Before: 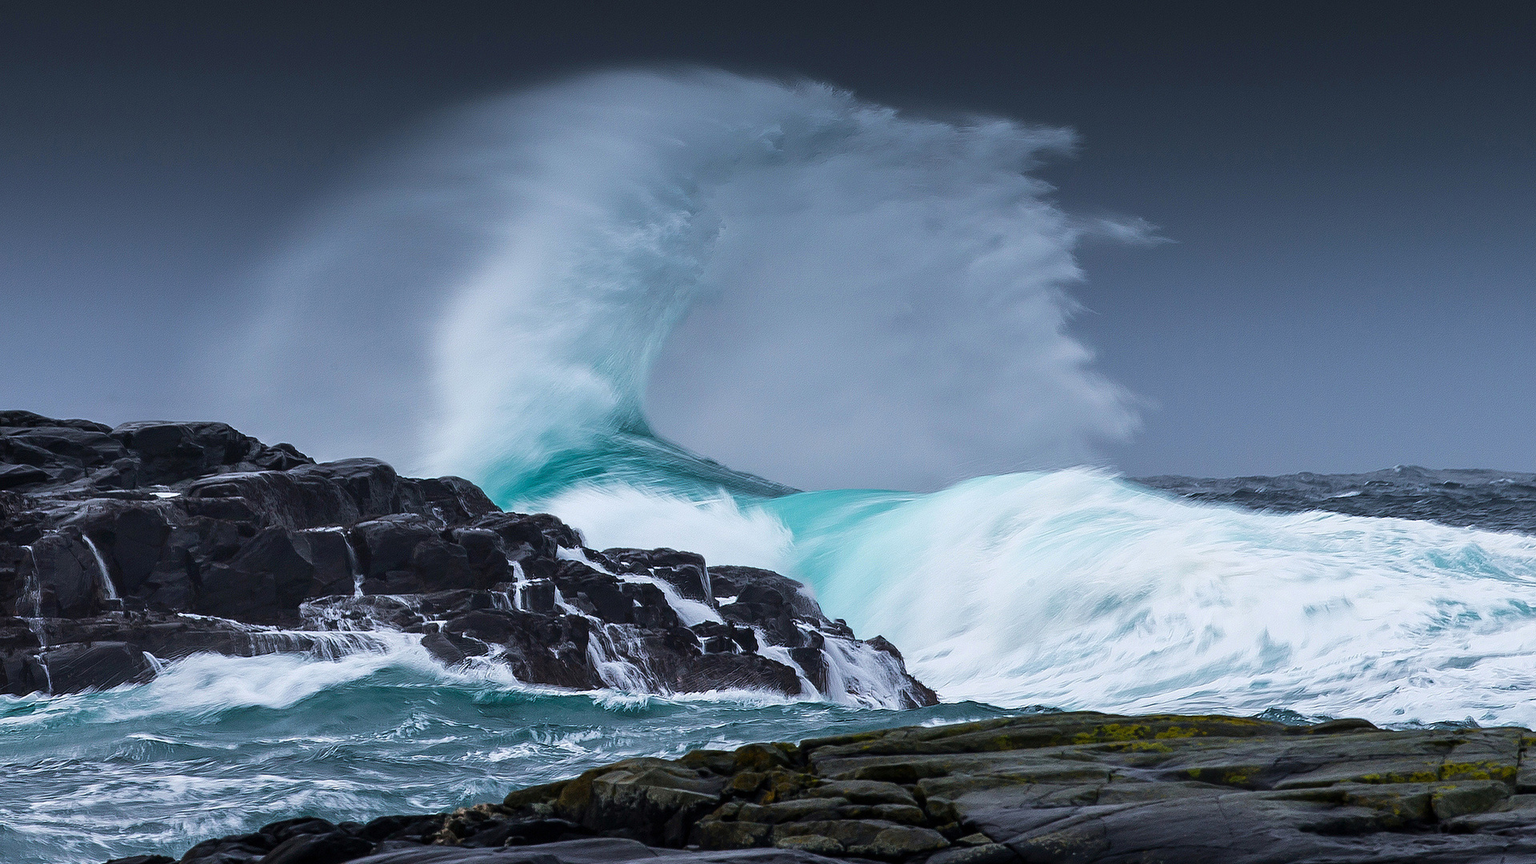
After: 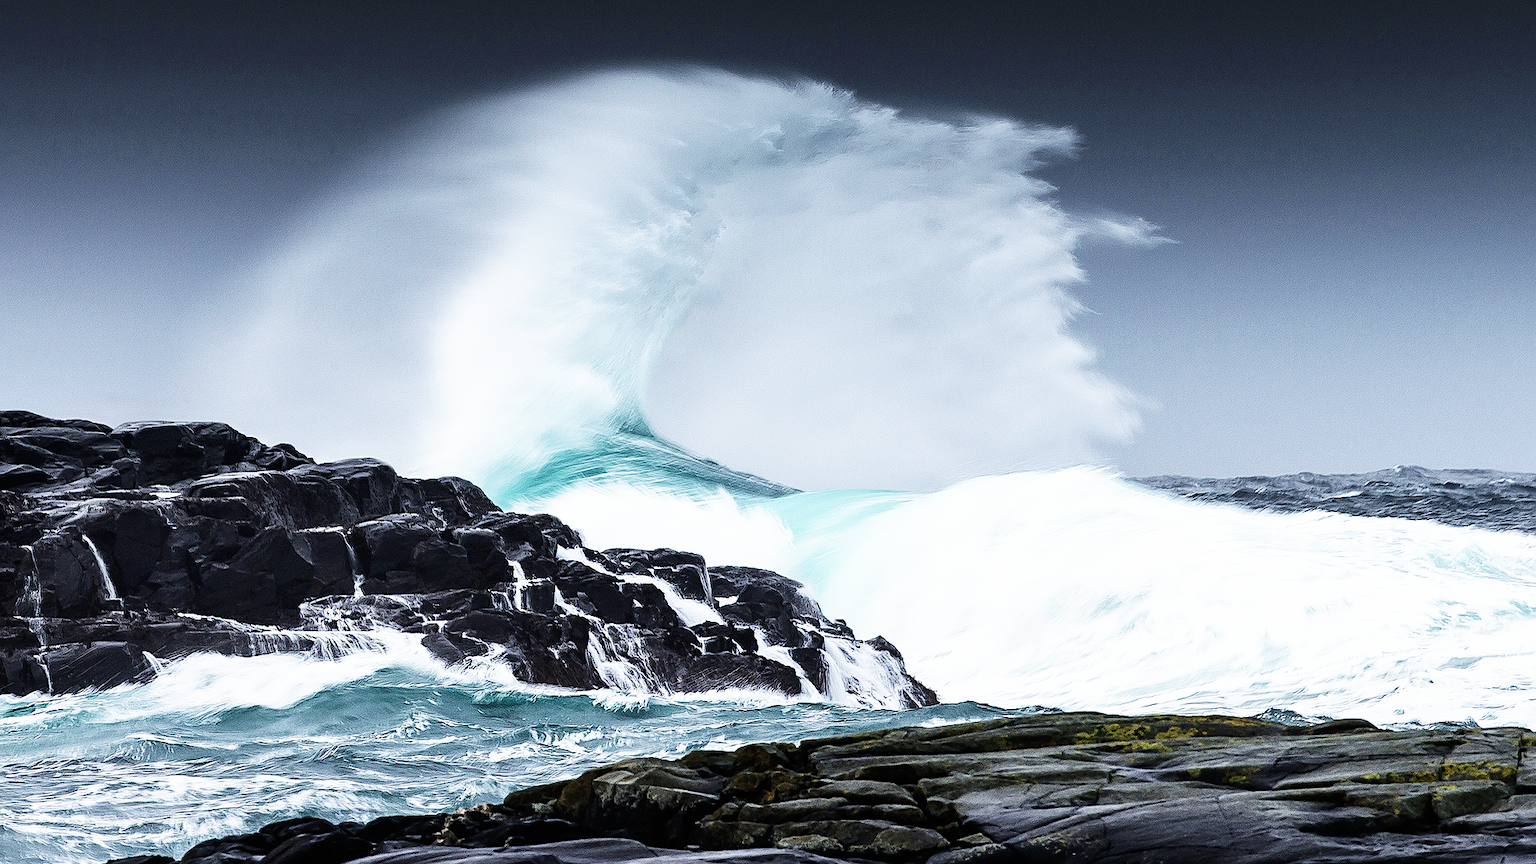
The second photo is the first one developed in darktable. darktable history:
contrast brightness saturation: contrast 0.103, saturation -0.378
sharpen: amount 0.207
base curve: curves: ch0 [(0, 0) (0.007, 0.004) (0.027, 0.03) (0.046, 0.07) (0.207, 0.54) (0.442, 0.872) (0.673, 0.972) (1, 1)], preserve colors none
